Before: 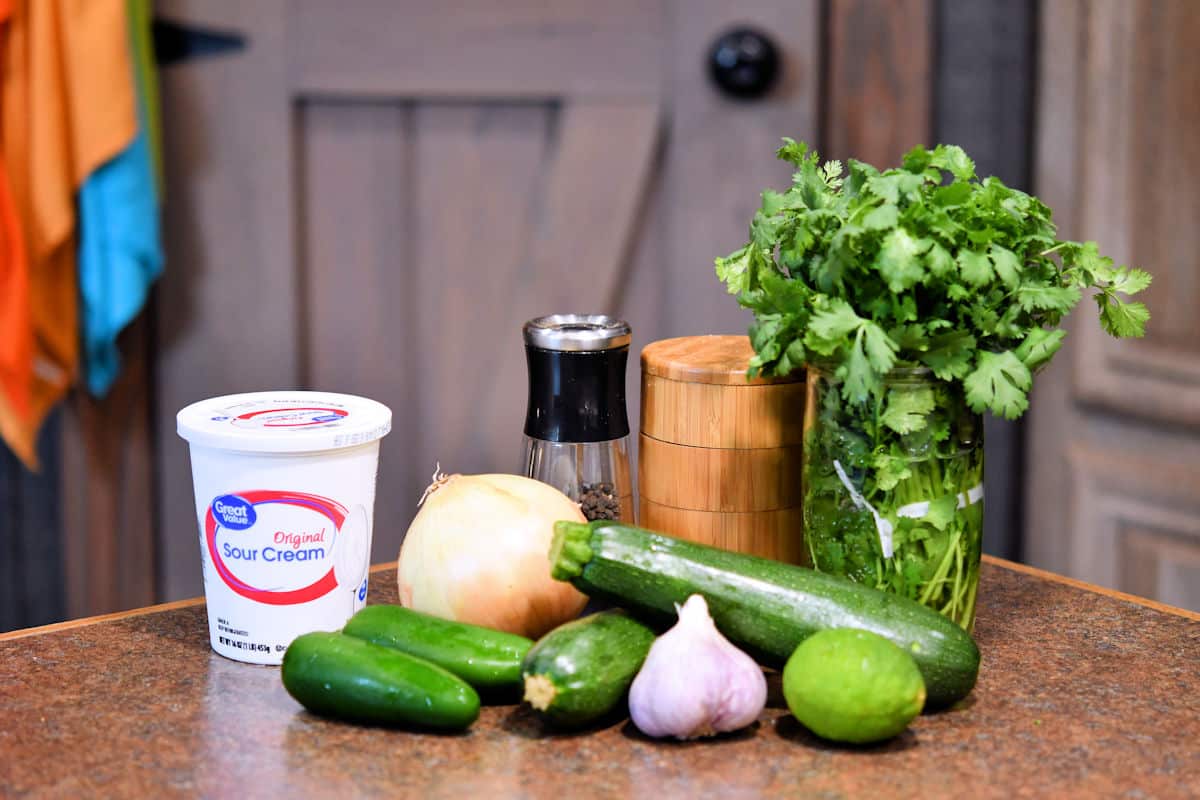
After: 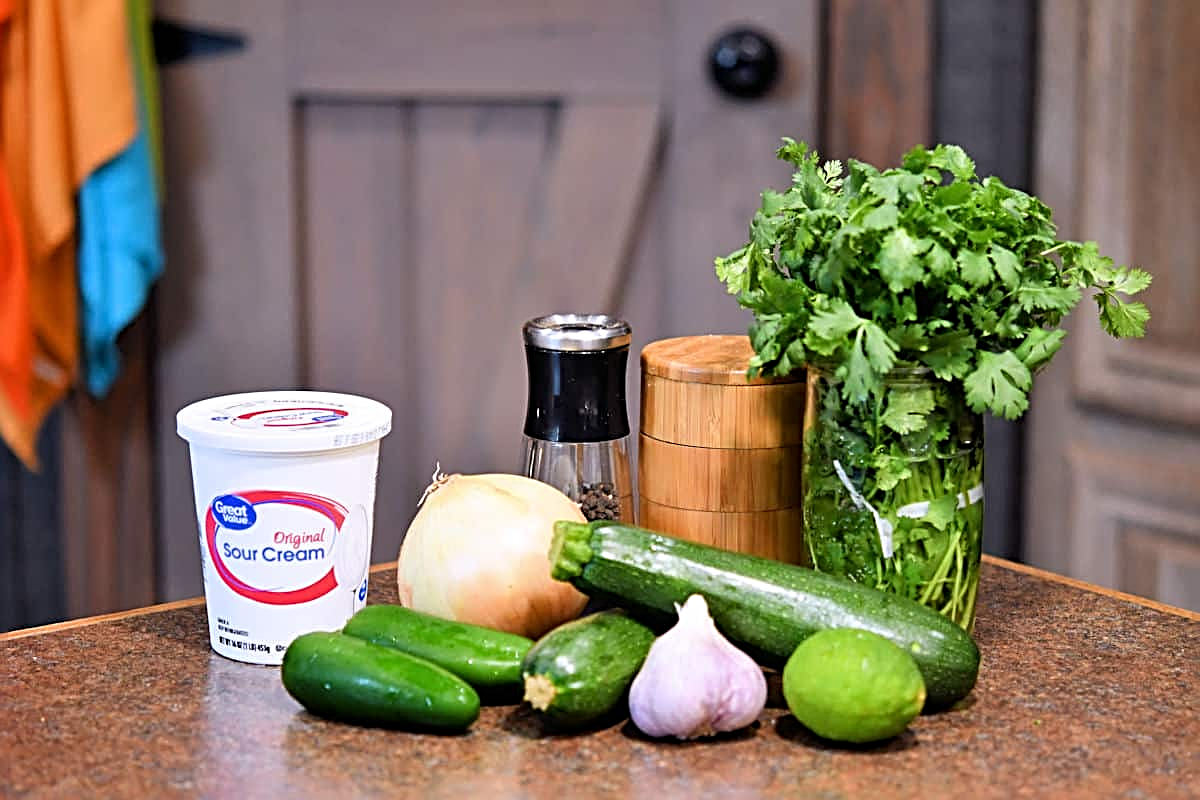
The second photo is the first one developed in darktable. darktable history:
sharpen: radius 3.025, amount 0.757
